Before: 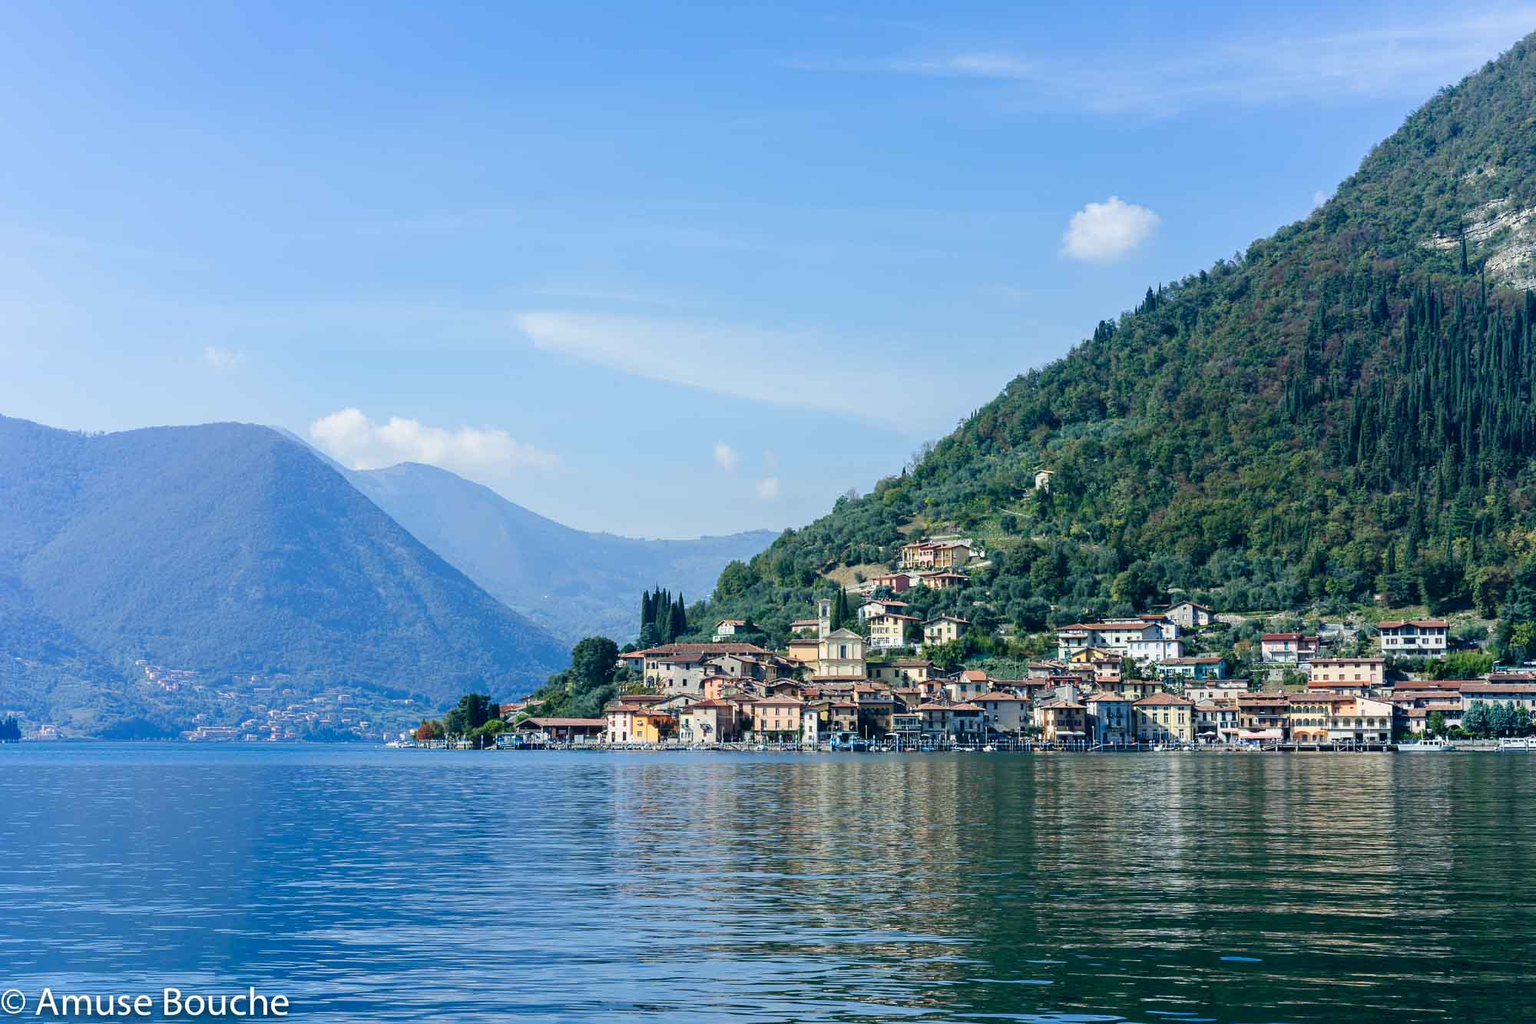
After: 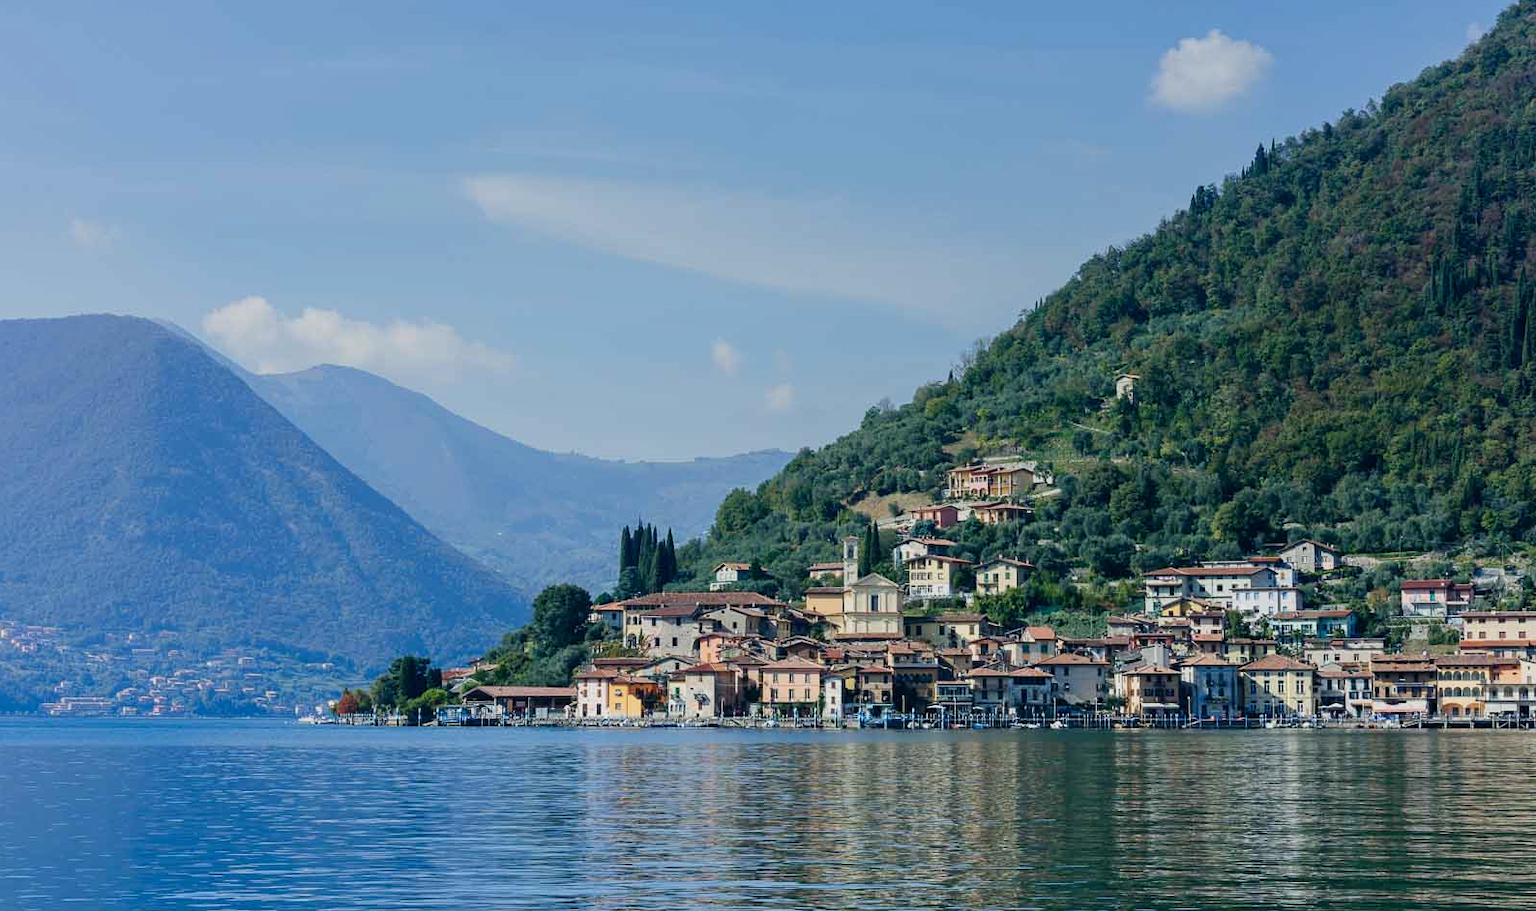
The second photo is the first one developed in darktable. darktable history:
crop: left 9.712%, top 16.928%, right 10.845%, bottom 12.332%
graduated density: rotation 5.63°, offset 76.9
